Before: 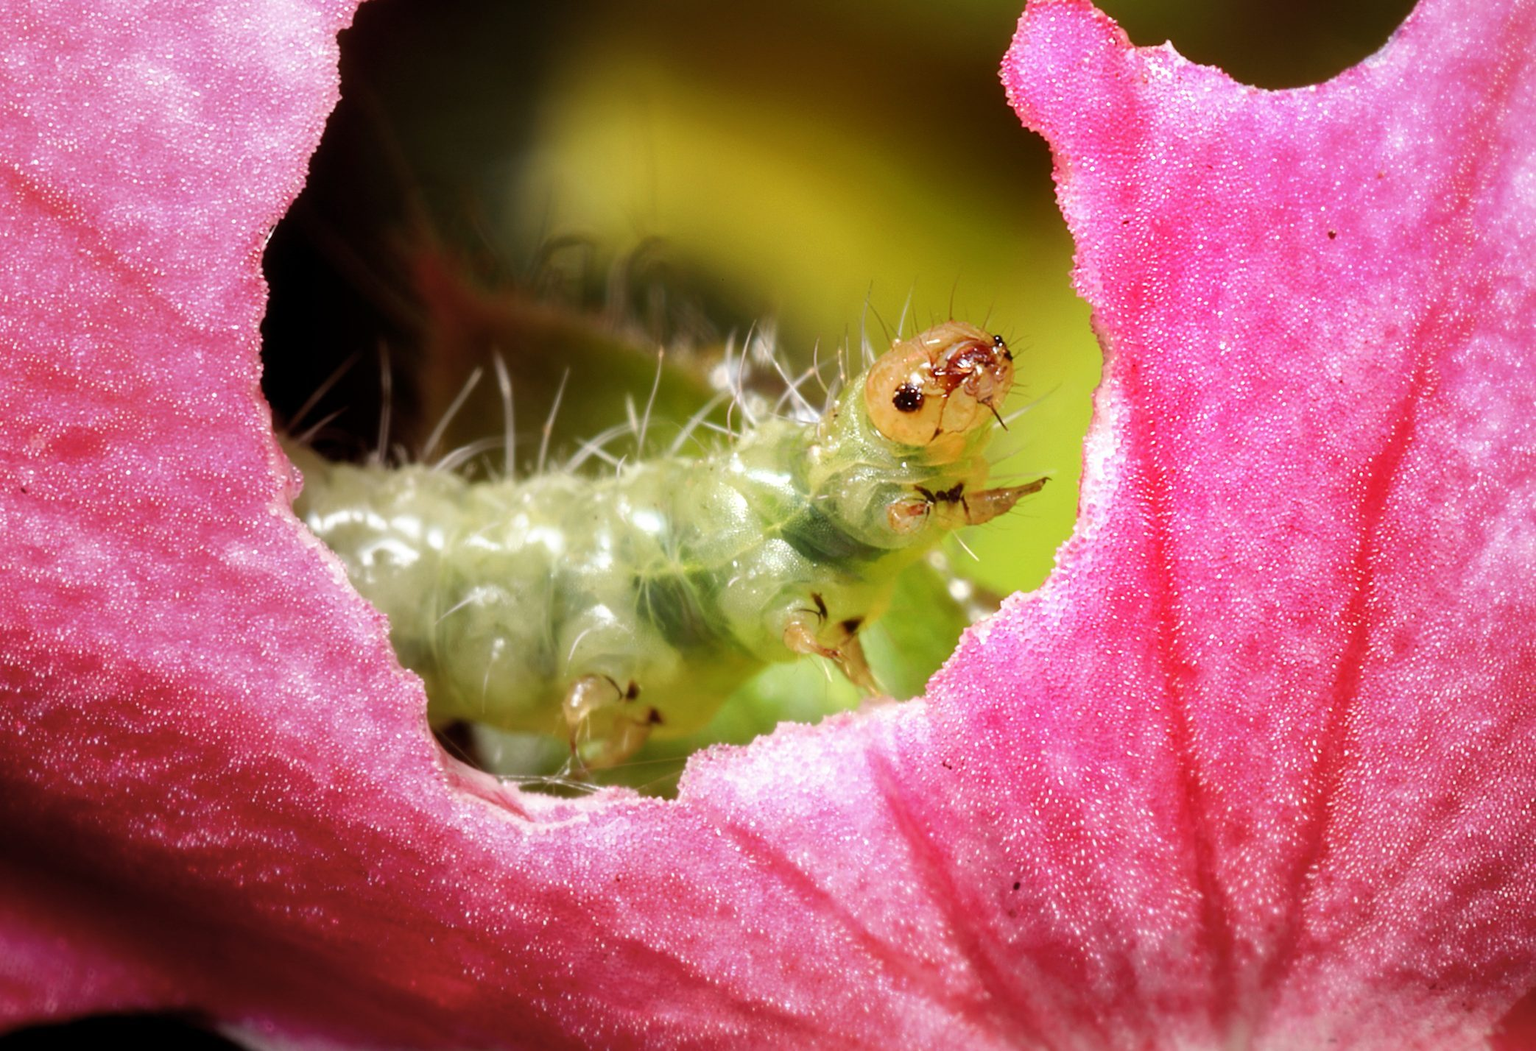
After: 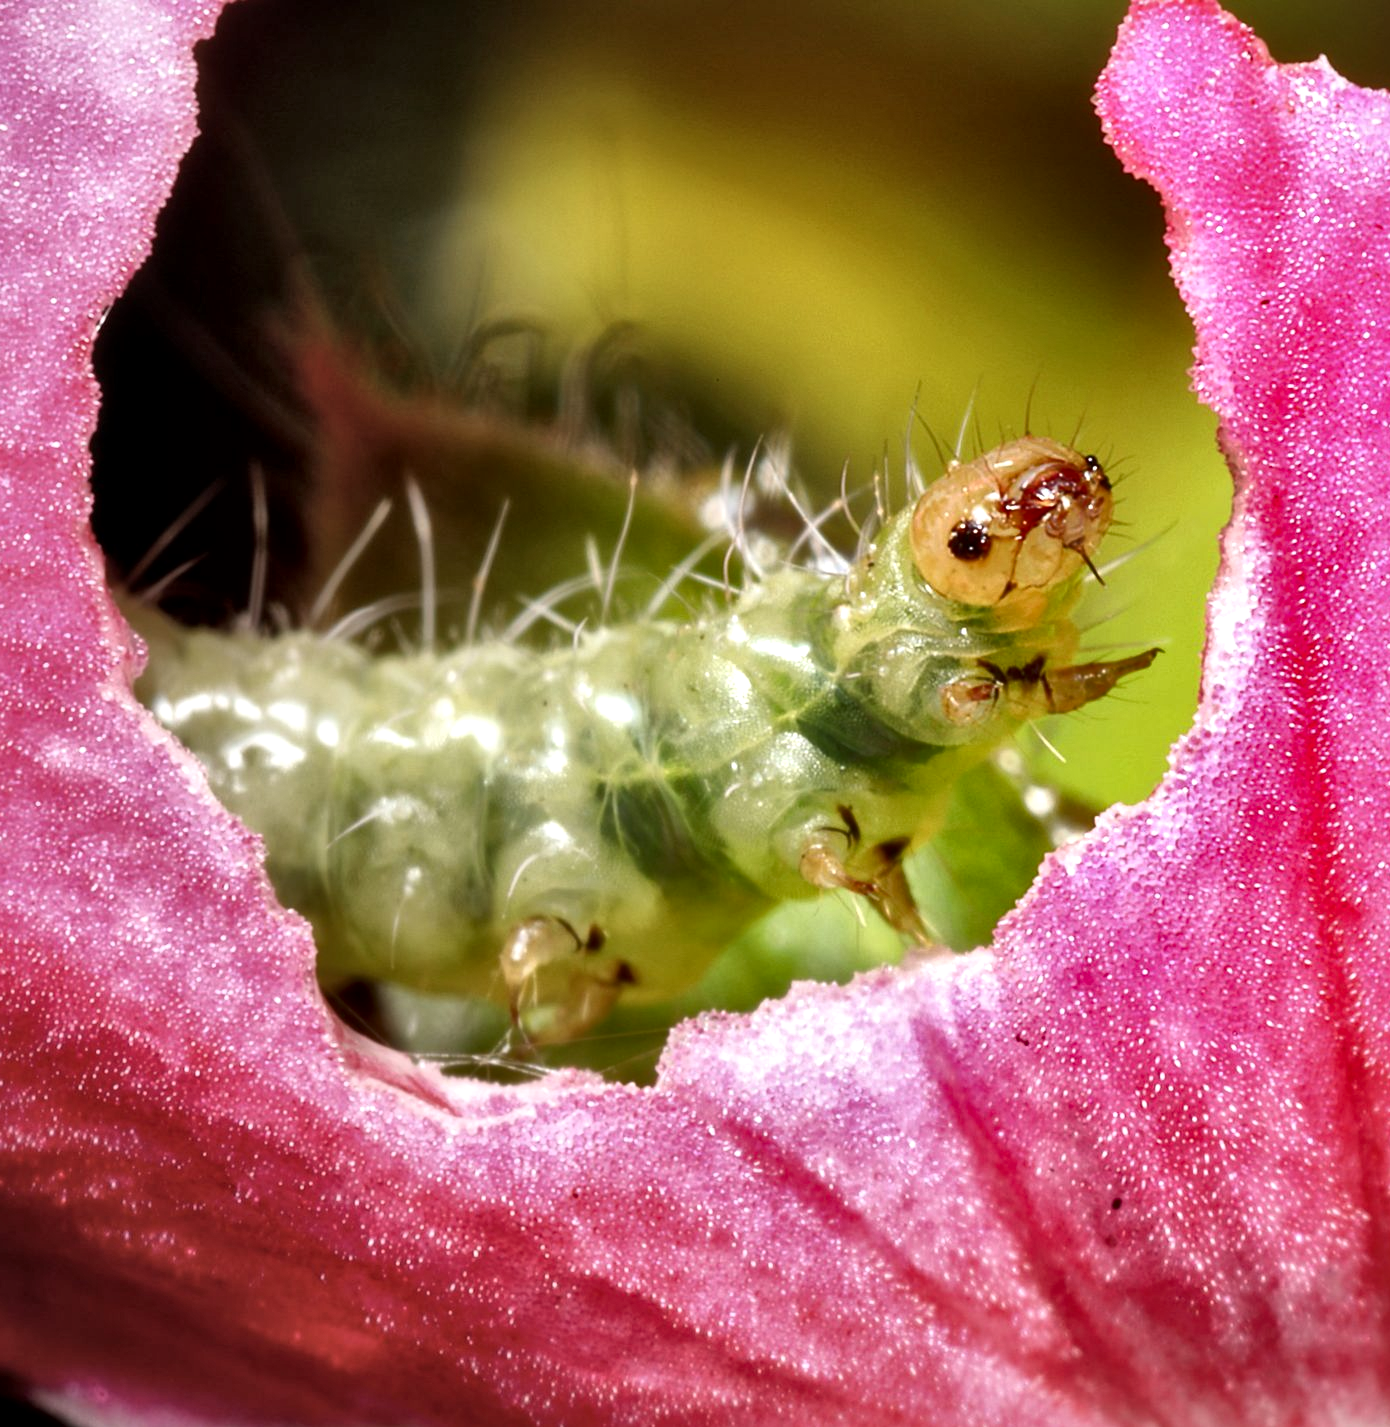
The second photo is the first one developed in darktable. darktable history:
shadows and highlights: shadows 40, highlights -54, highlights color adjustment 46%, low approximation 0.01, soften with gaussian
crop and rotate: left 12.673%, right 20.66%
local contrast: mode bilateral grid, contrast 20, coarseness 50, detail 159%, midtone range 0.2
